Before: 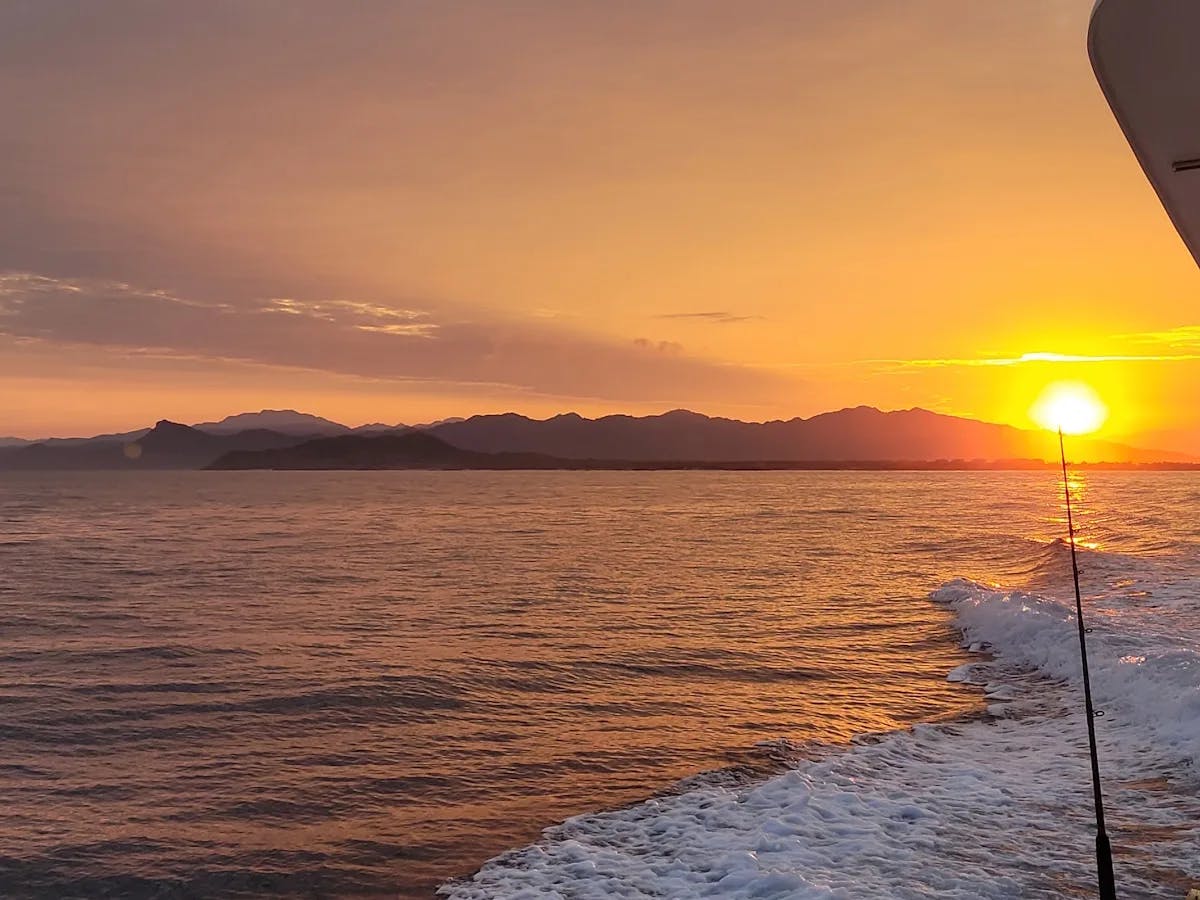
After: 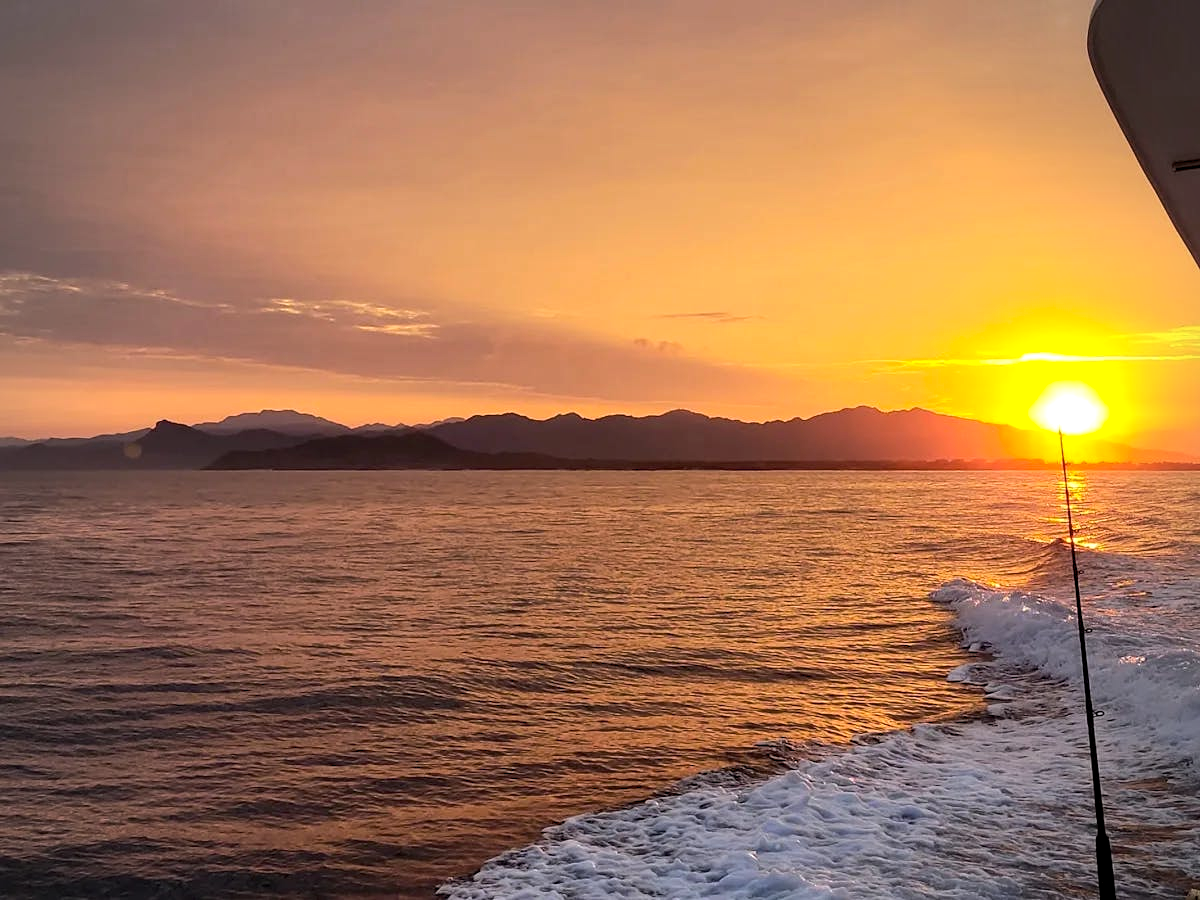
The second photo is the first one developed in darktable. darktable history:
vignetting: brightness -0.402, saturation -0.292
tone equalizer: -8 EV -0.452 EV, -7 EV -0.401 EV, -6 EV -0.345 EV, -5 EV -0.24 EV, -3 EV 0.243 EV, -2 EV 0.339 EV, -1 EV 0.37 EV, +0 EV 0.404 EV, edges refinement/feathering 500, mask exposure compensation -1.57 EV, preserve details no
color balance rgb: global offset › luminance -0.503%, perceptual saturation grading › global saturation 0.58%, global vibrance 15.764%, saturation formula JzAzBz (2021)
